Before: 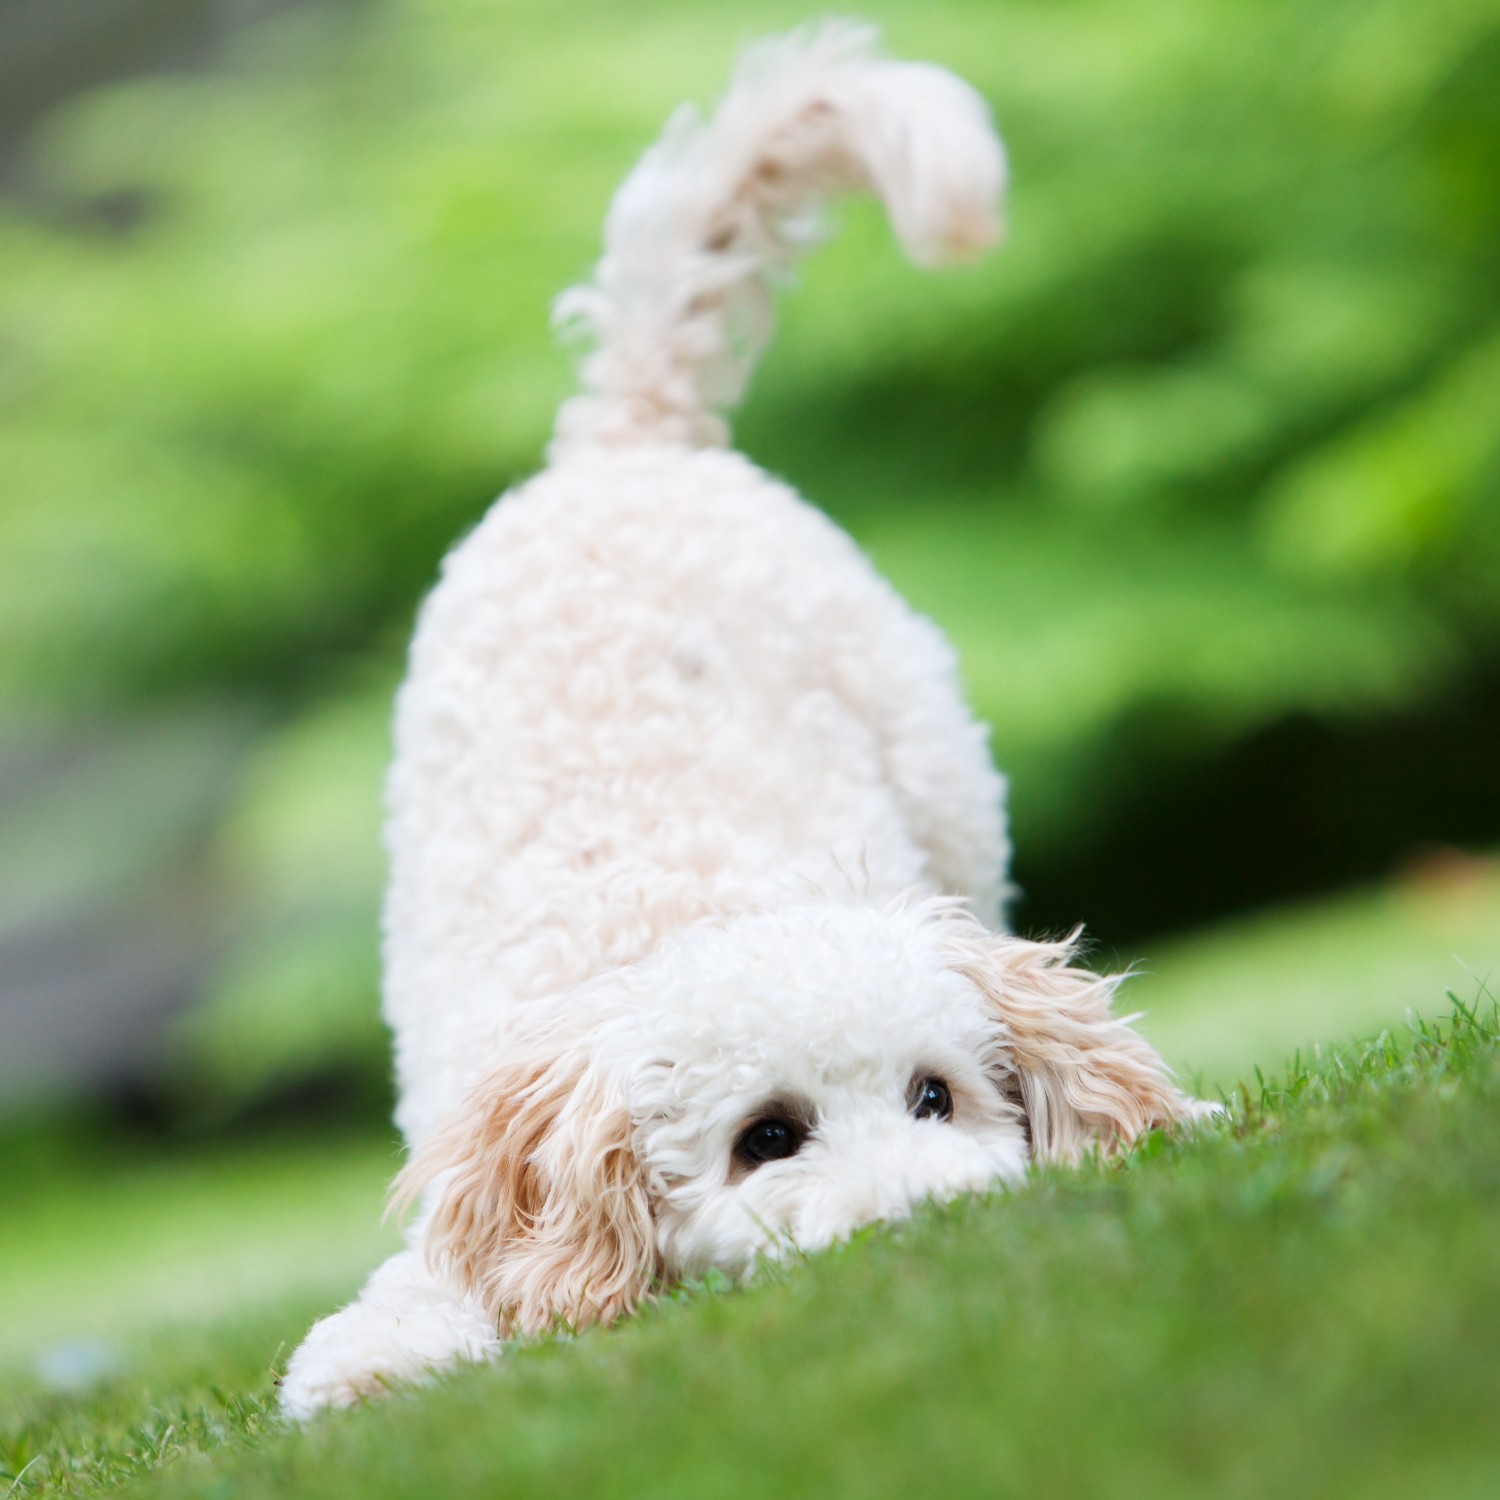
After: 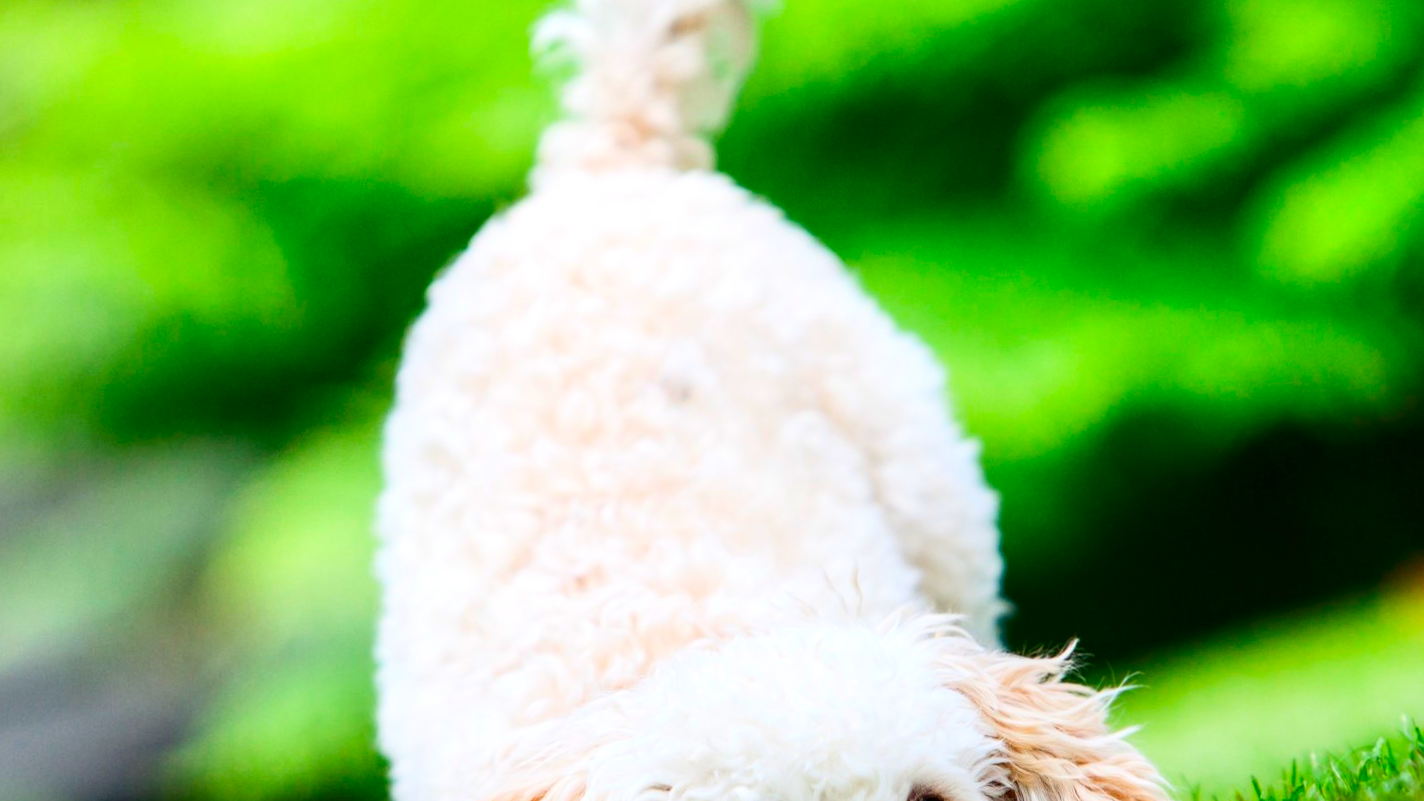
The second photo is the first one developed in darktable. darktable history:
exposure: black level correction 0.005, exposure 0.001 EV, compensate highlight preservation false
contrast brightness saturation: contrast 0.26, brightness 0.02, saturation 0.87
rotate and perspective: rotation -1.24°, automatic cropping off
crop: left 1.744%, top 19.225%, right 5.069%, bottom 28.357%
local contrast: highlights 61%, detail 143%, midtone range 0.428
